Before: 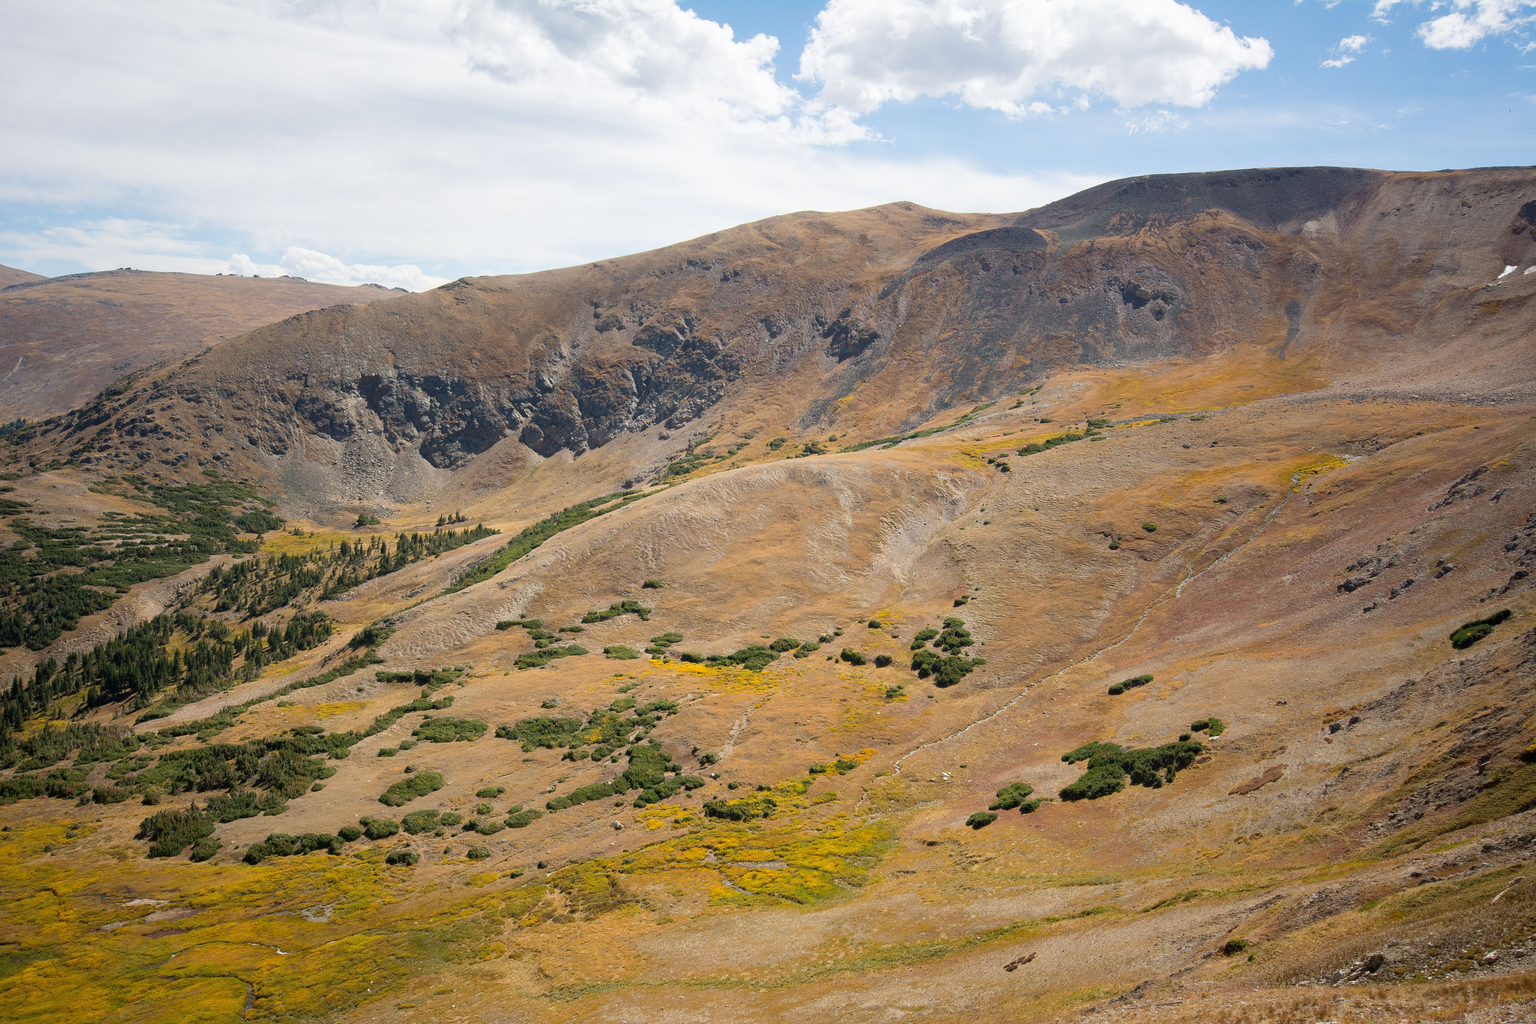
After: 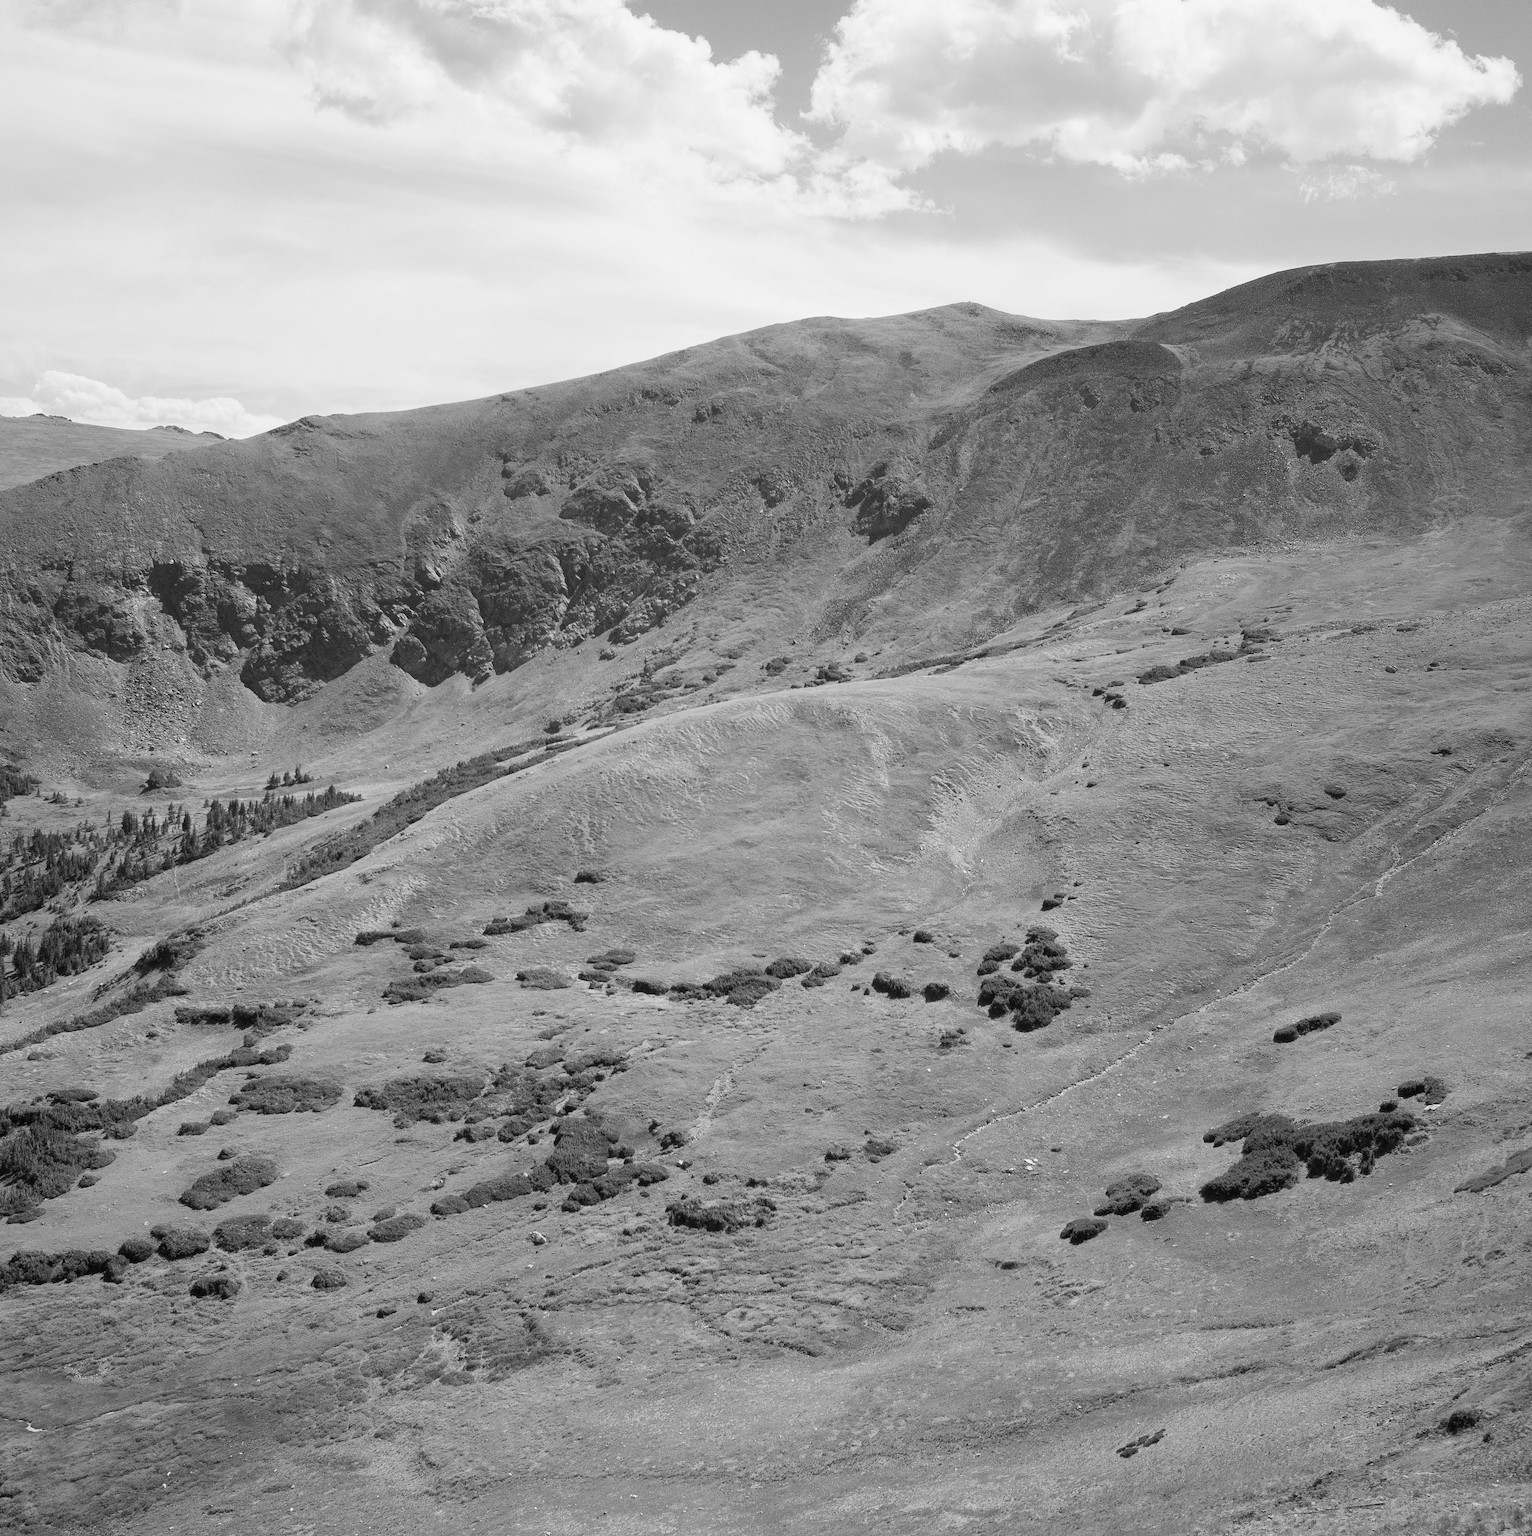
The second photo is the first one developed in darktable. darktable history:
crop: left 16.899%, right 16.556%
monochrome: a 32, b 64, size 2.3
